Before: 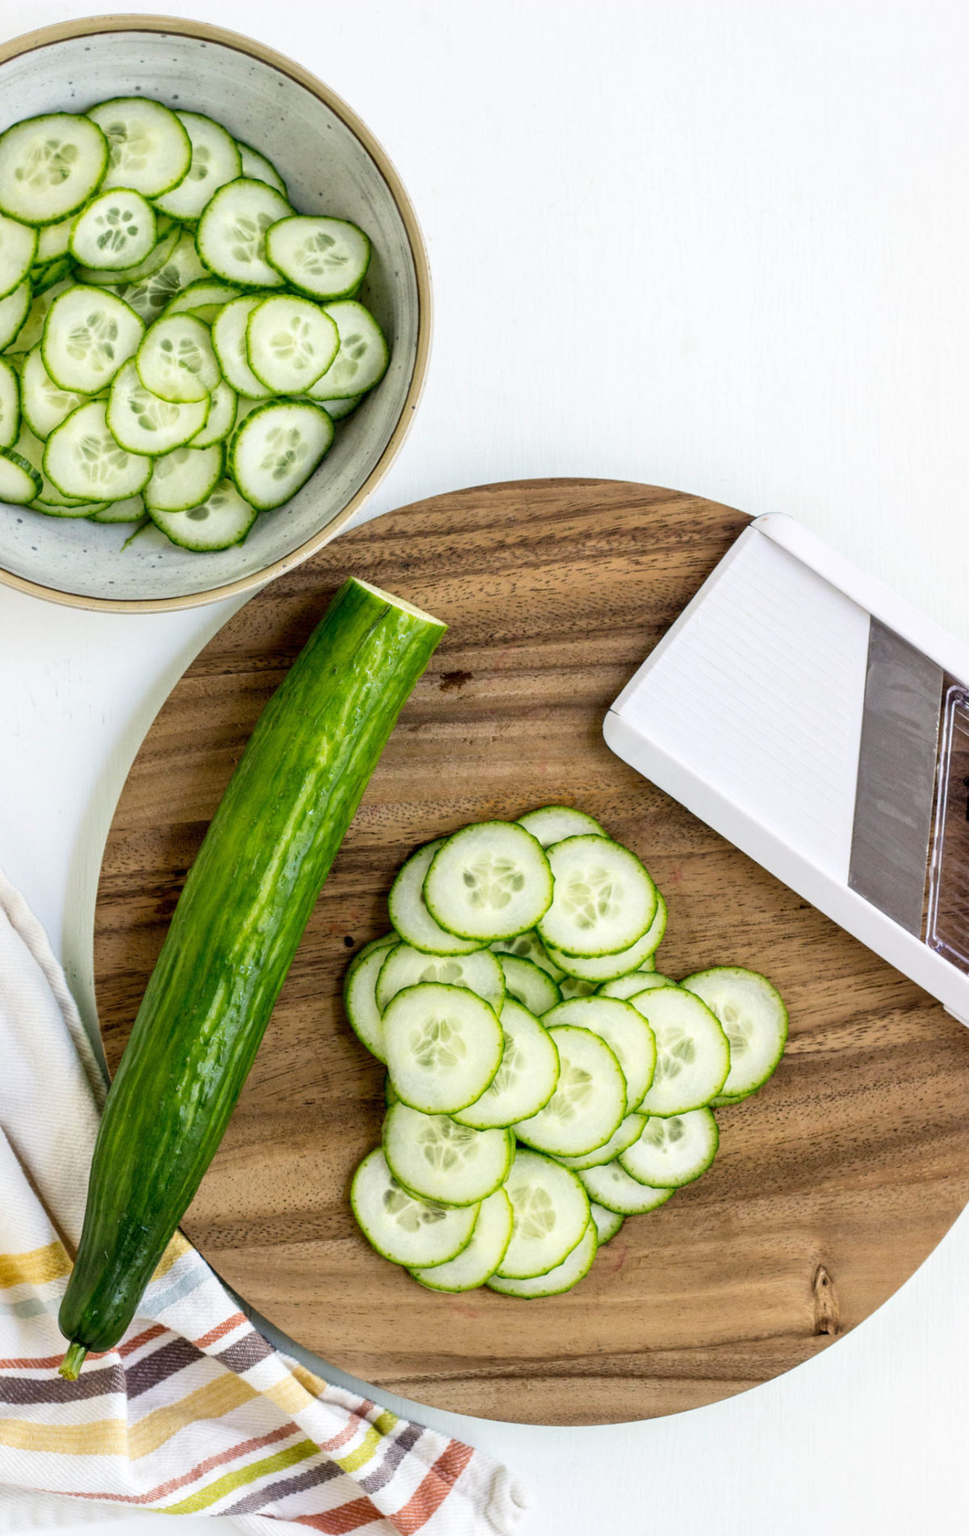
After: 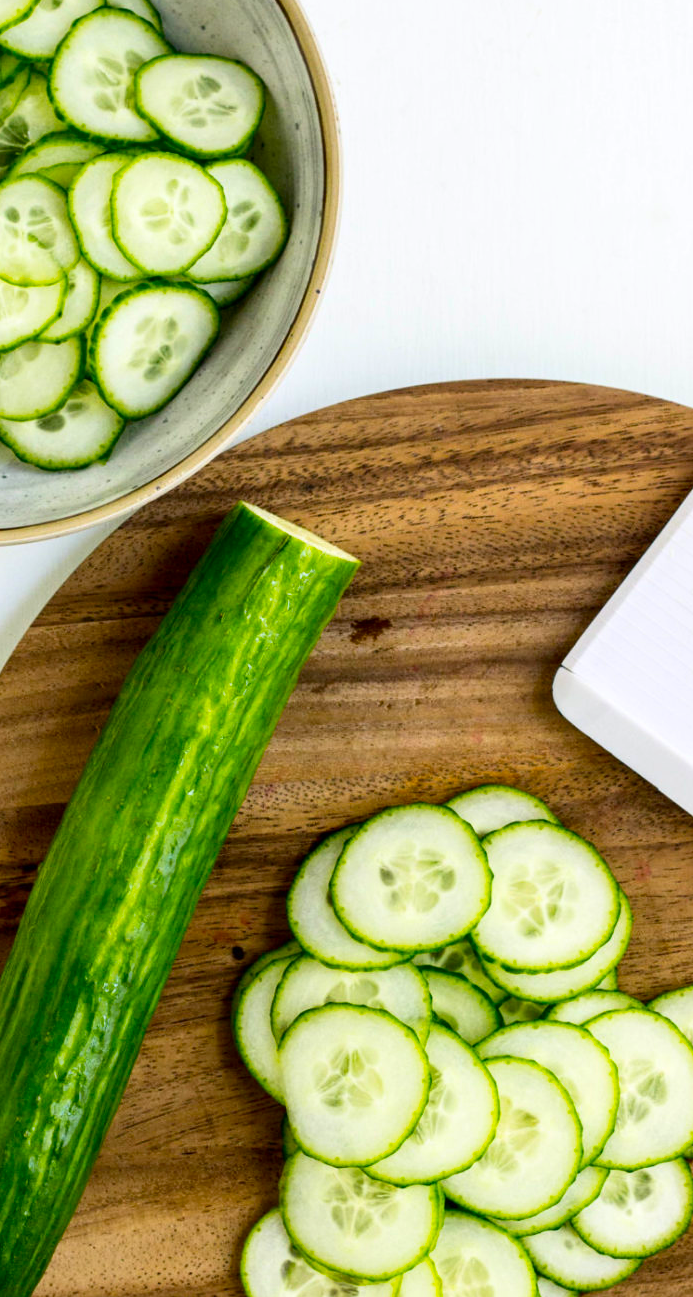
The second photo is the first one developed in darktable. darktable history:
crop: left 16.202%, top 11.208%, right 26.045%, bottom 20.557%
contrast brightness saturation: contrast 0.15, brightness -0.01, saturation 0.1
color balance: output saturation 120%
